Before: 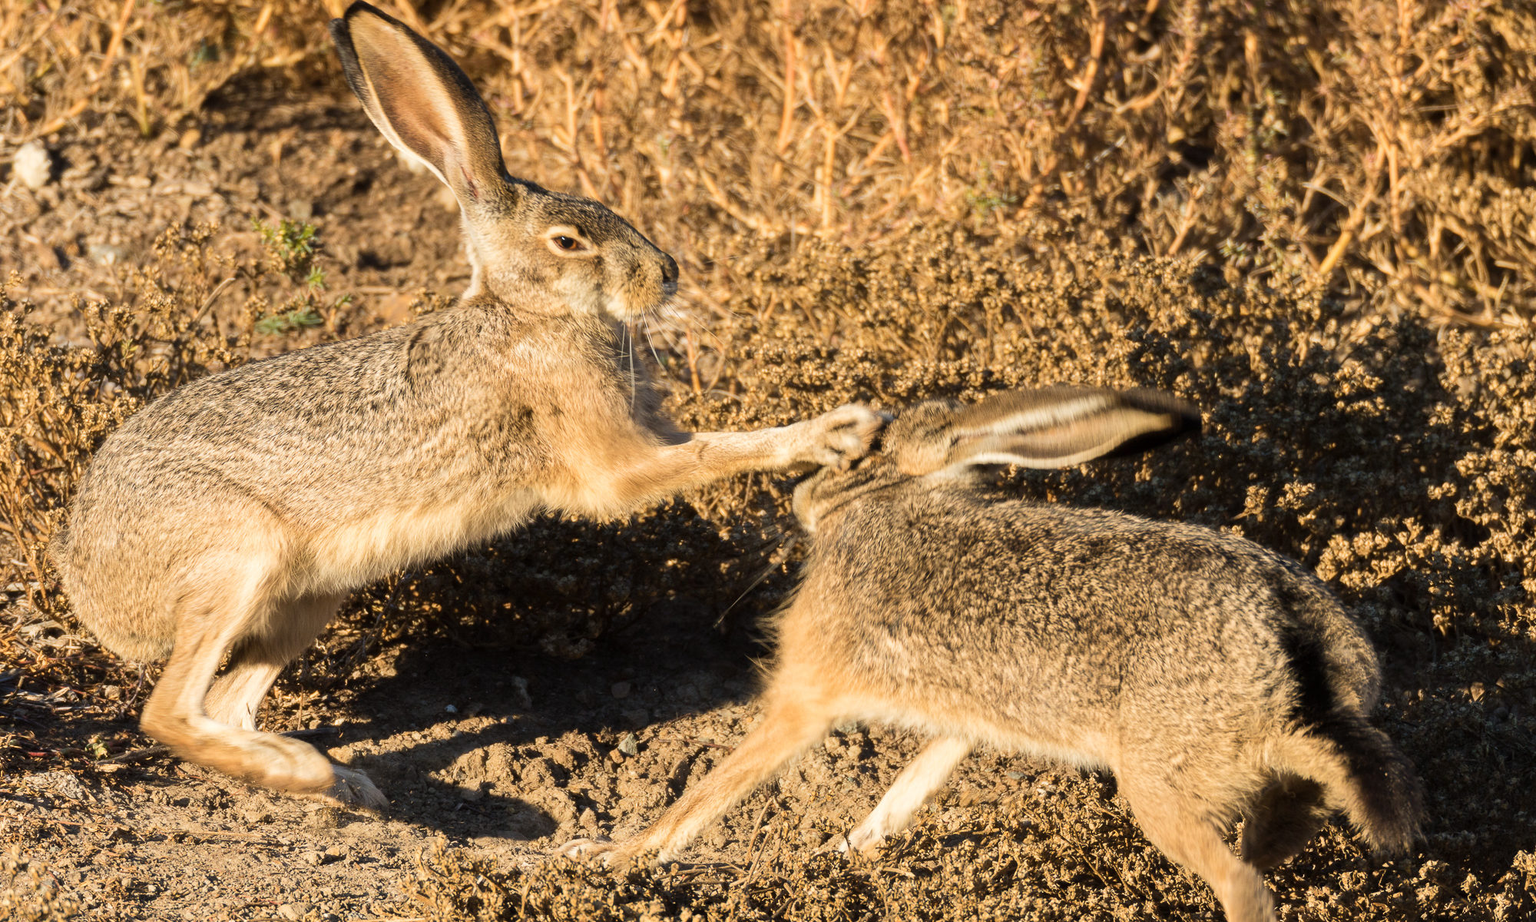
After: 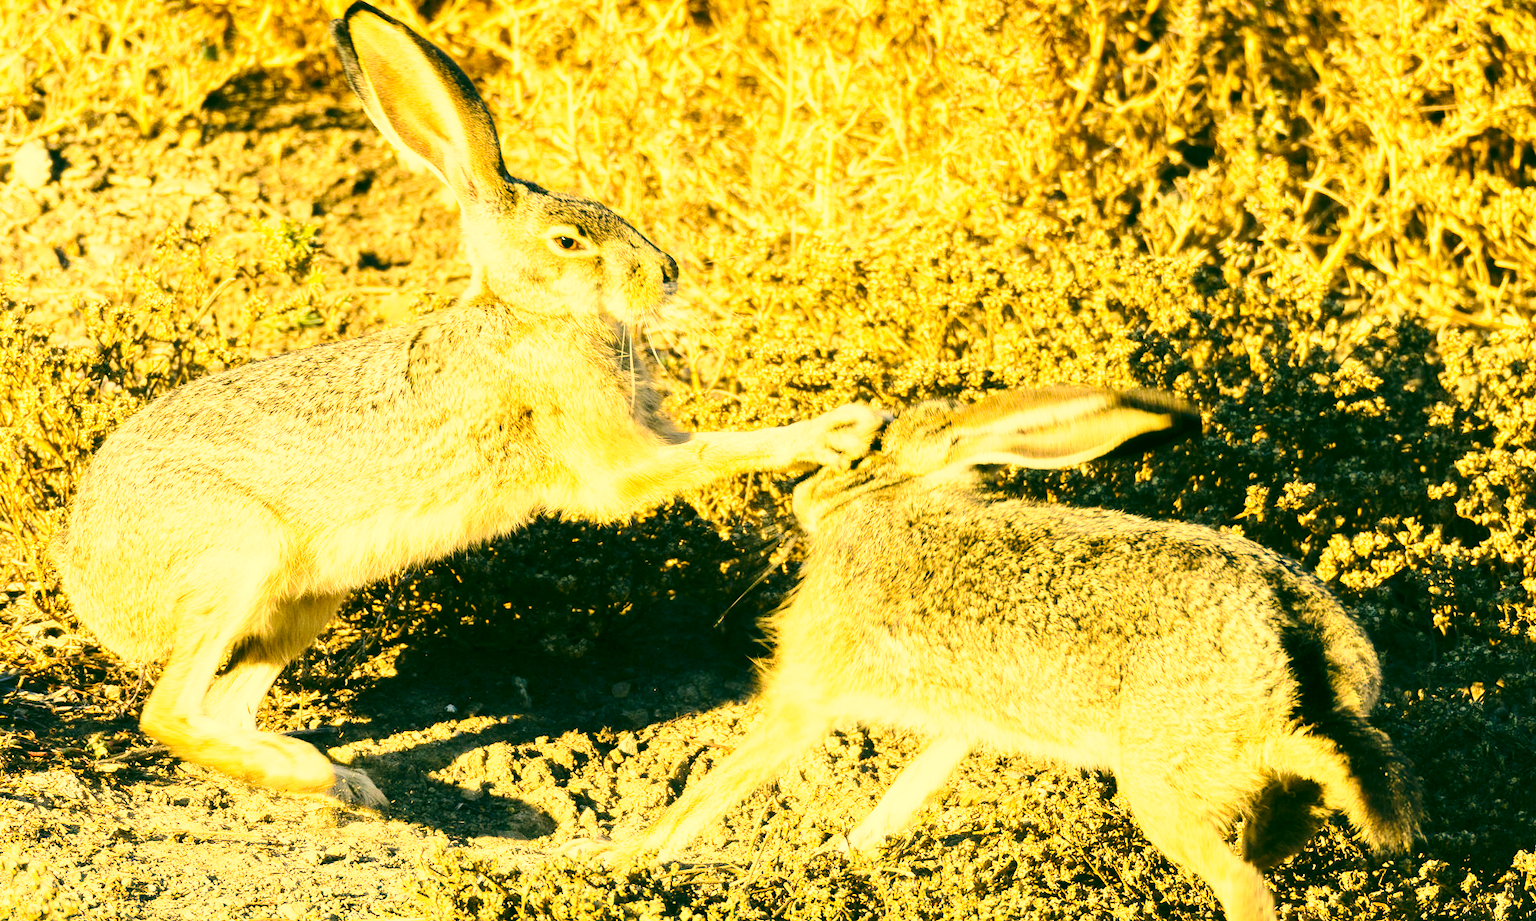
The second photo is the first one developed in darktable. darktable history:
contrast brightness saturation: contrast 0.2, brightness 0.16, saturation 0.22
exposure: black level correction 0.001, exposure 0.5 EV, compensate exposure bias true, compensate highlight preservation false
color correction: highlights a* 5.62, highlights b* 33.57, shadows a* -25.86, shadows b* 4.02
base curve: curves: ch0 [(0, 0) (0.028, 0.03) (0.121, 0.232) (0.46, 0.748) (0.859, 0.968) (1, 1)], preserve colors none
